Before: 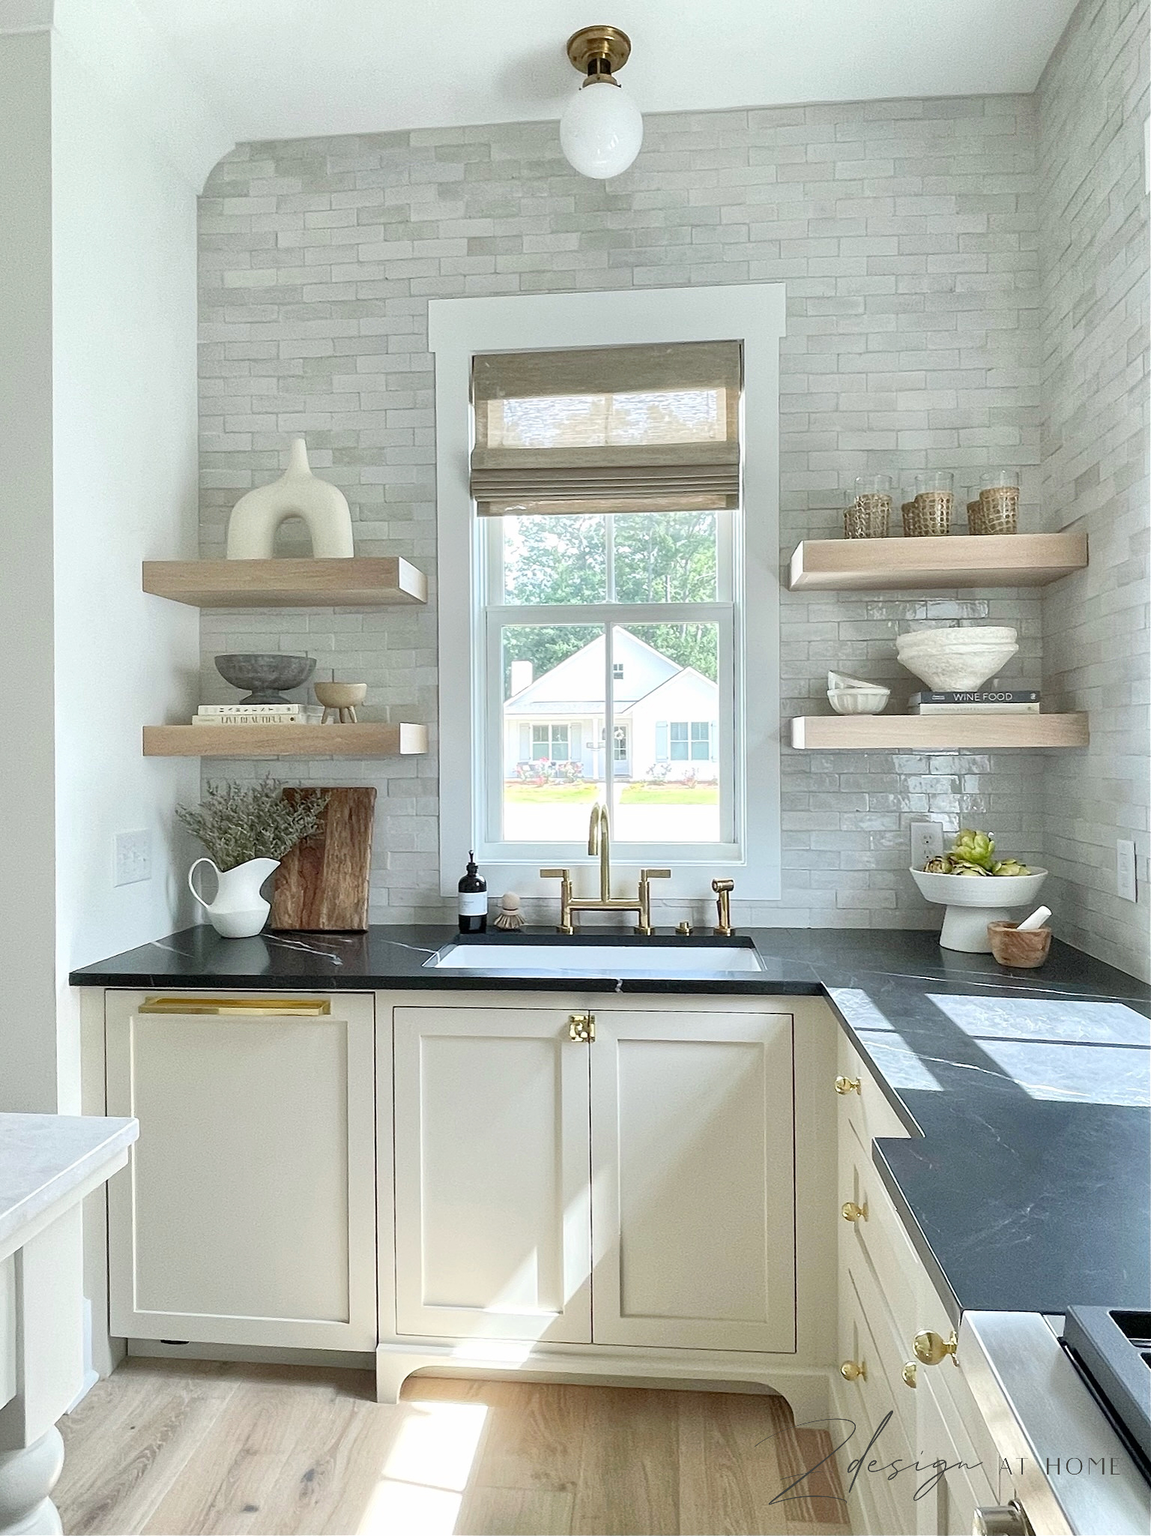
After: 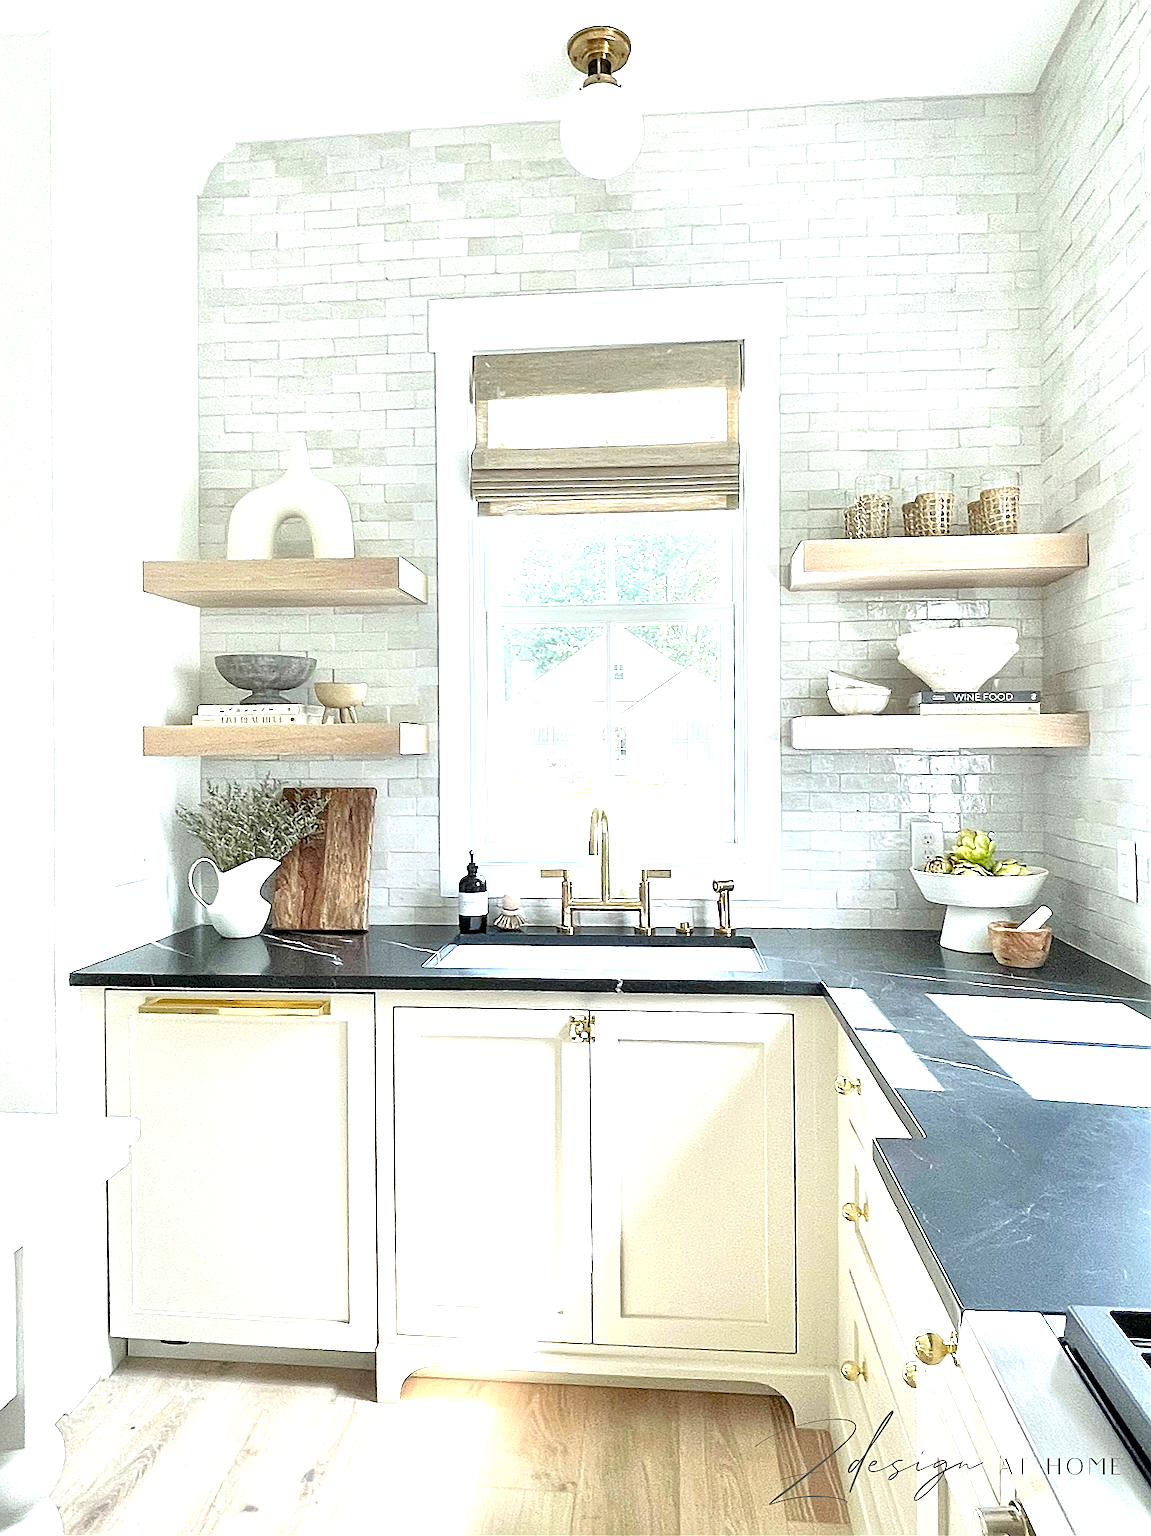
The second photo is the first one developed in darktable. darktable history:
exposure: black level correction 0.001, exposure 1.128 EV, compensate highlight preservation false
sharpen: on, module defaults
